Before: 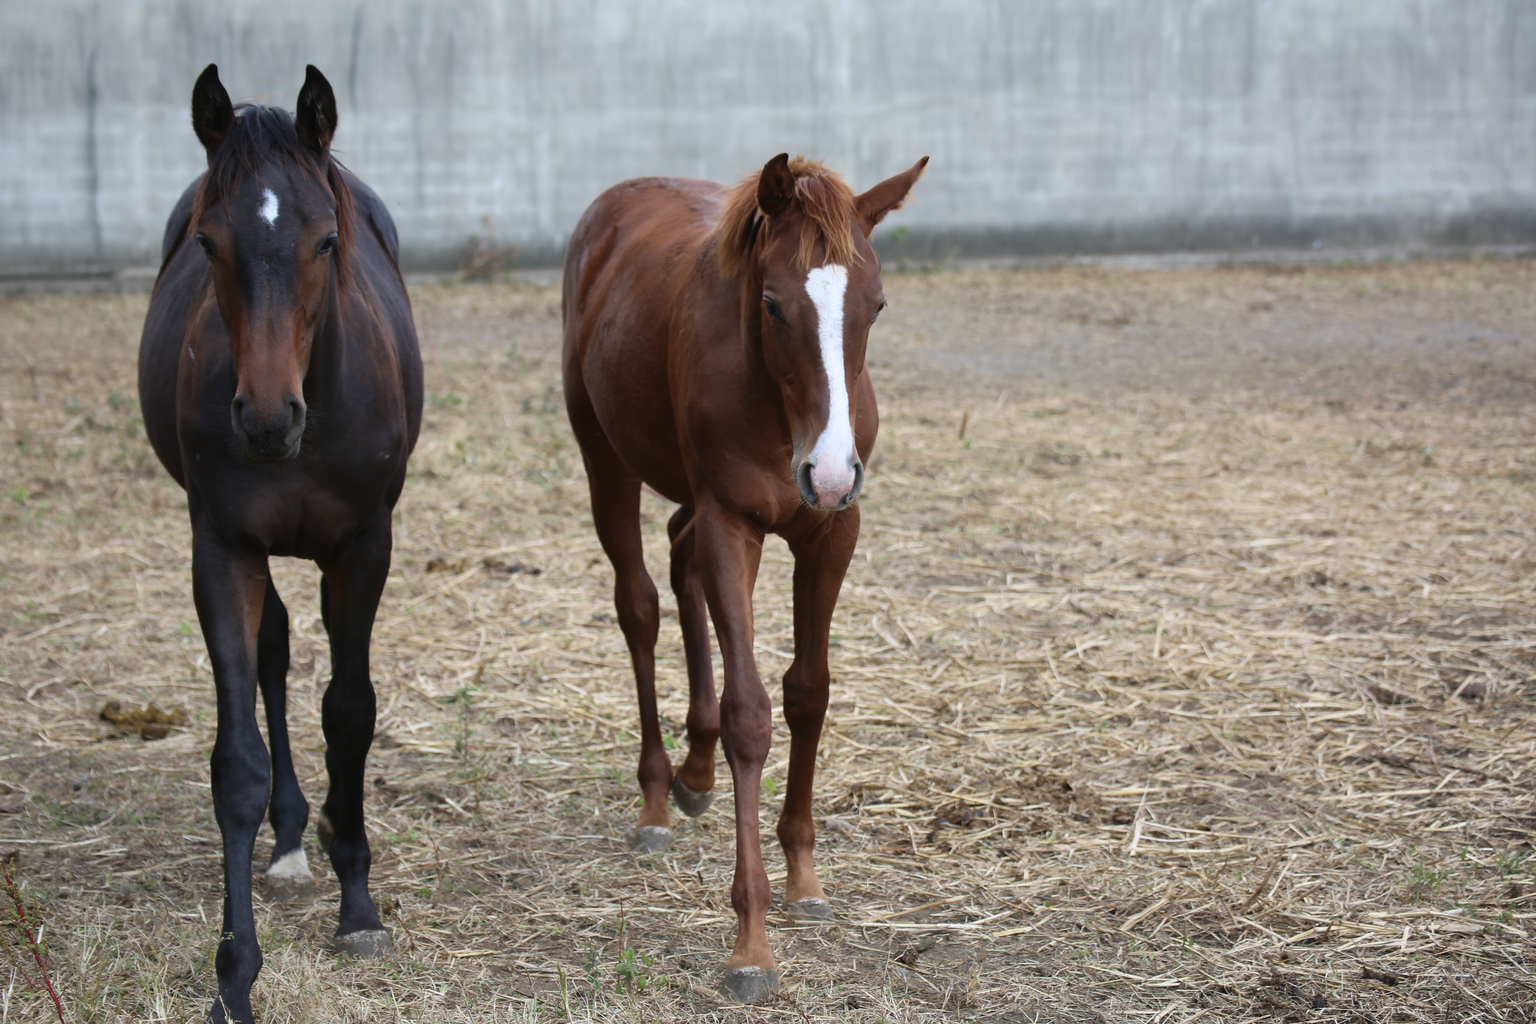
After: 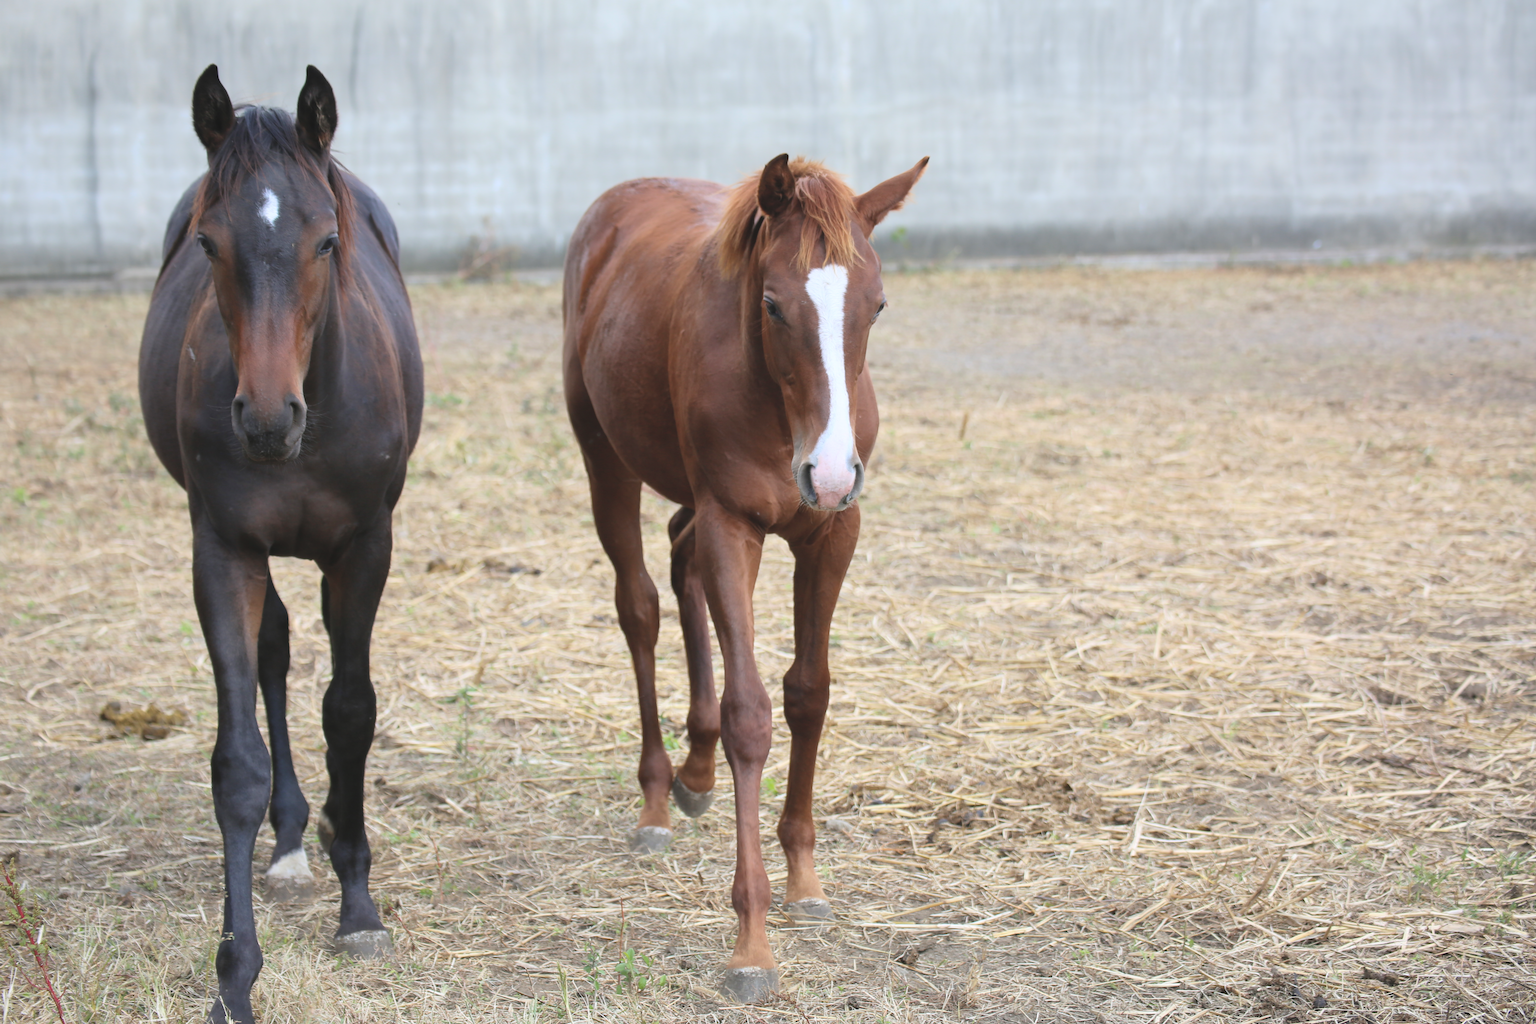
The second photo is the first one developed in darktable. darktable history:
contrast brightness saturation: contrast 0.101, brightness 0.309, saturation 0.142
